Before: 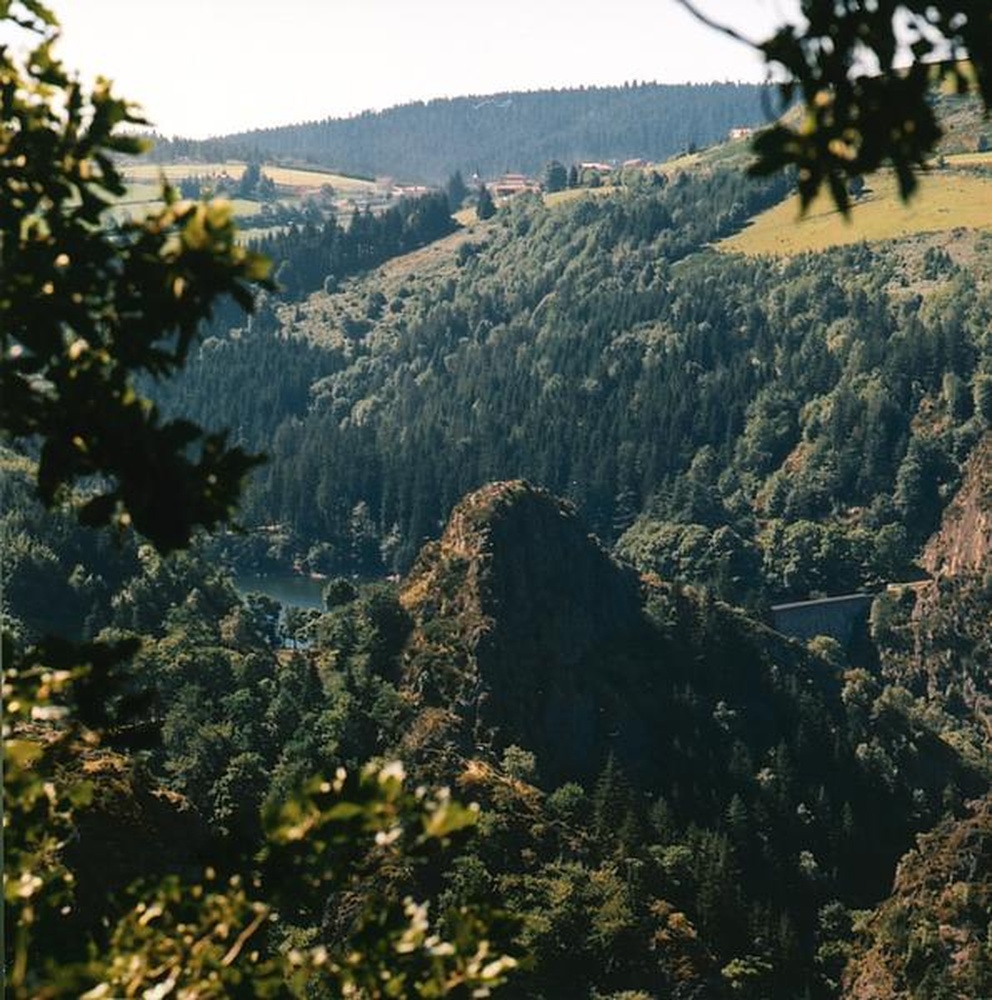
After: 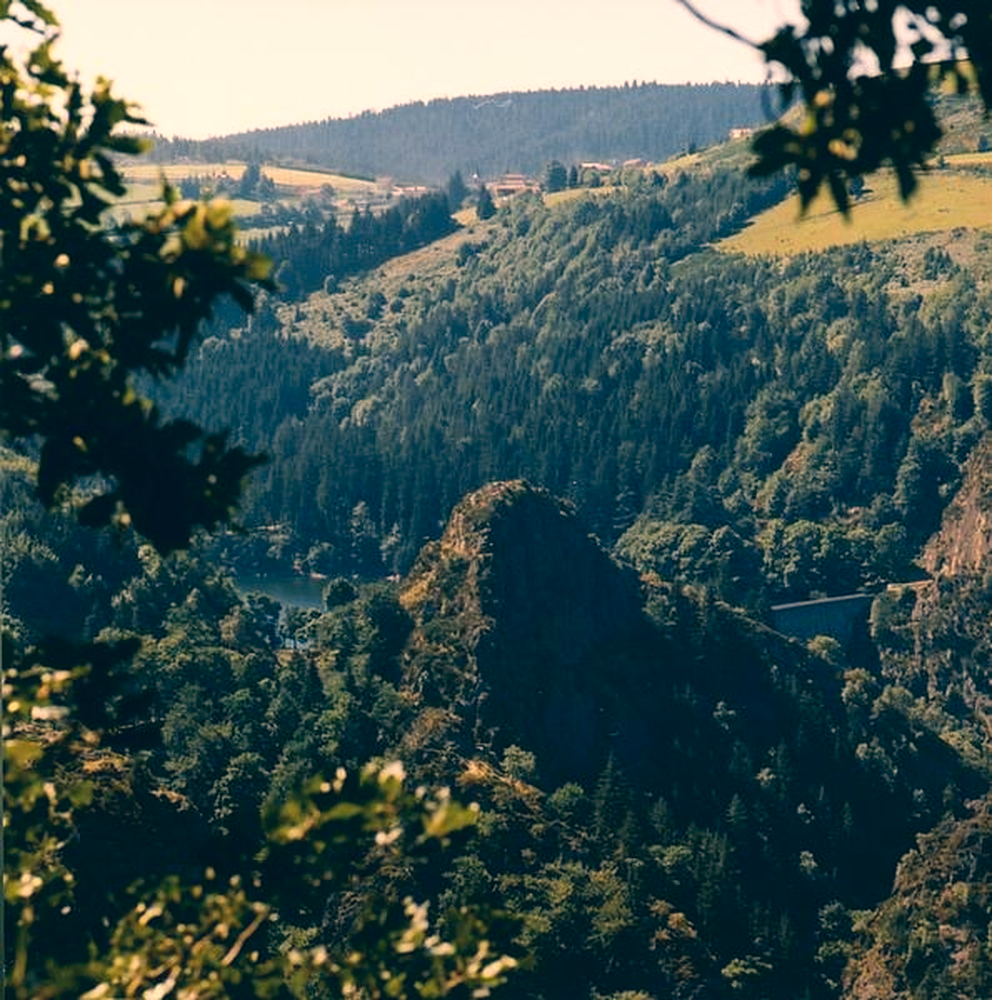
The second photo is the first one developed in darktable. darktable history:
color correction: highlights a* 10.34, highlights b* 14.05, shadows a* -9.55, shadows b* -15.09
